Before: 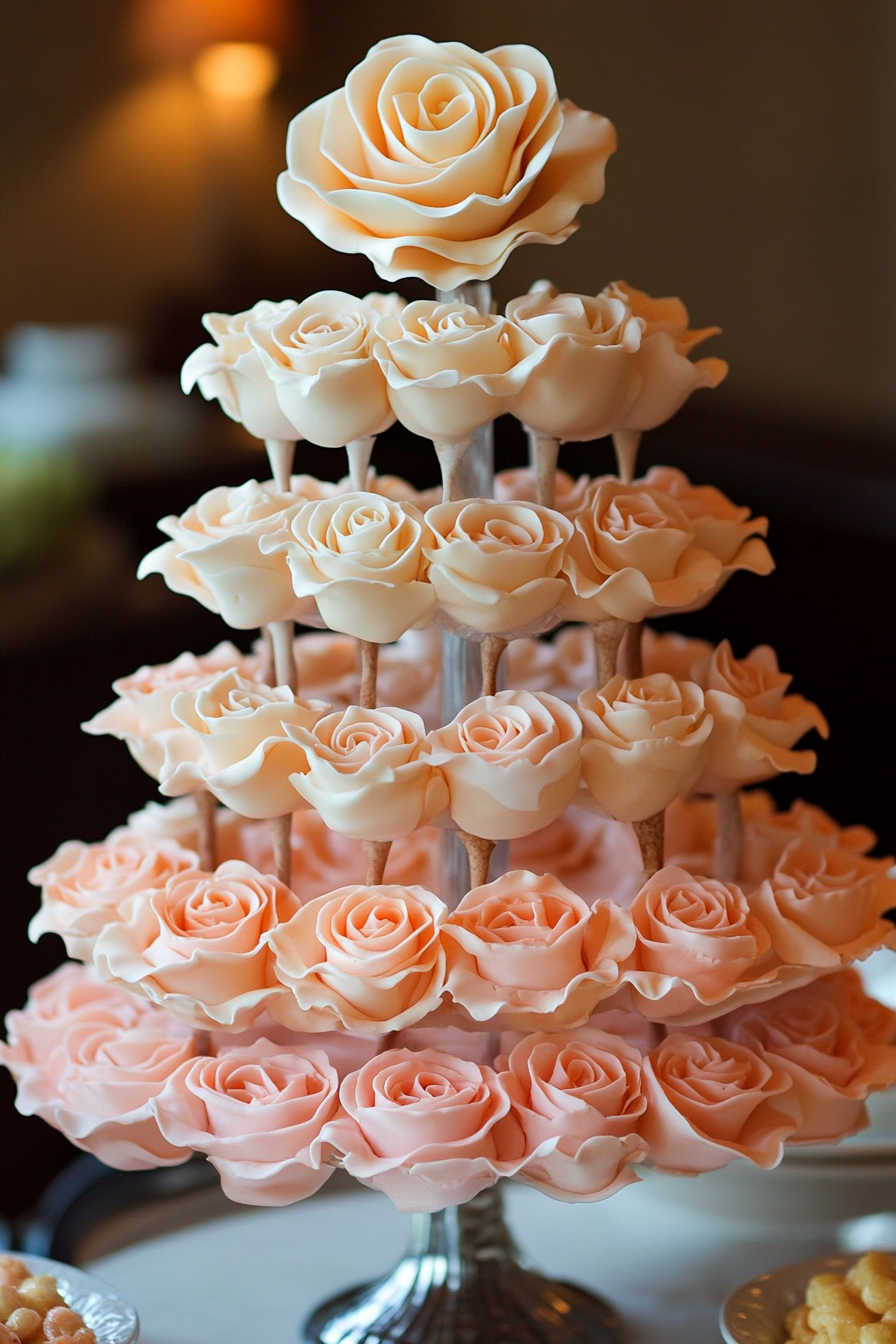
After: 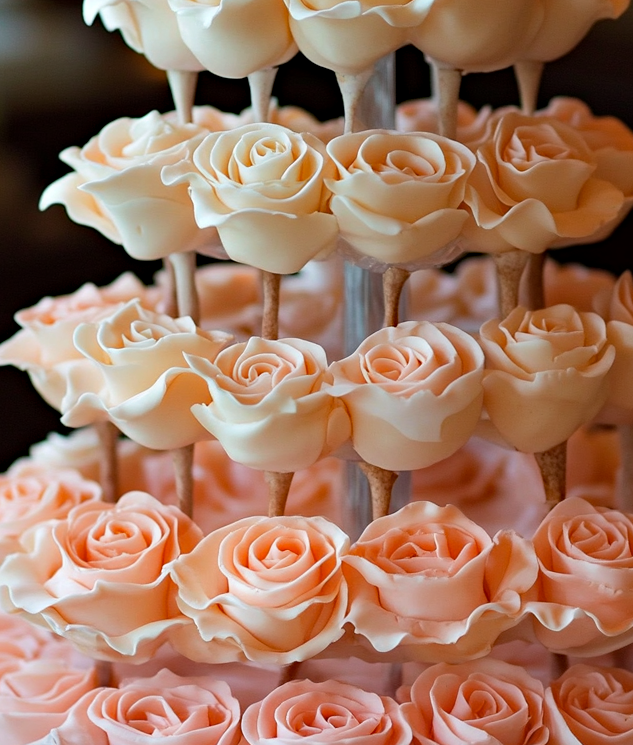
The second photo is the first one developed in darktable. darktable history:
haze removal: compatibility mode true, adaptive false
base curve: curves: ch0 [(0, 0) (0.303, 0.277) (1, 1)], preserve colors none
crop: left 11.04%, top 27.522%, right 18.301%, bottom 16.99%
